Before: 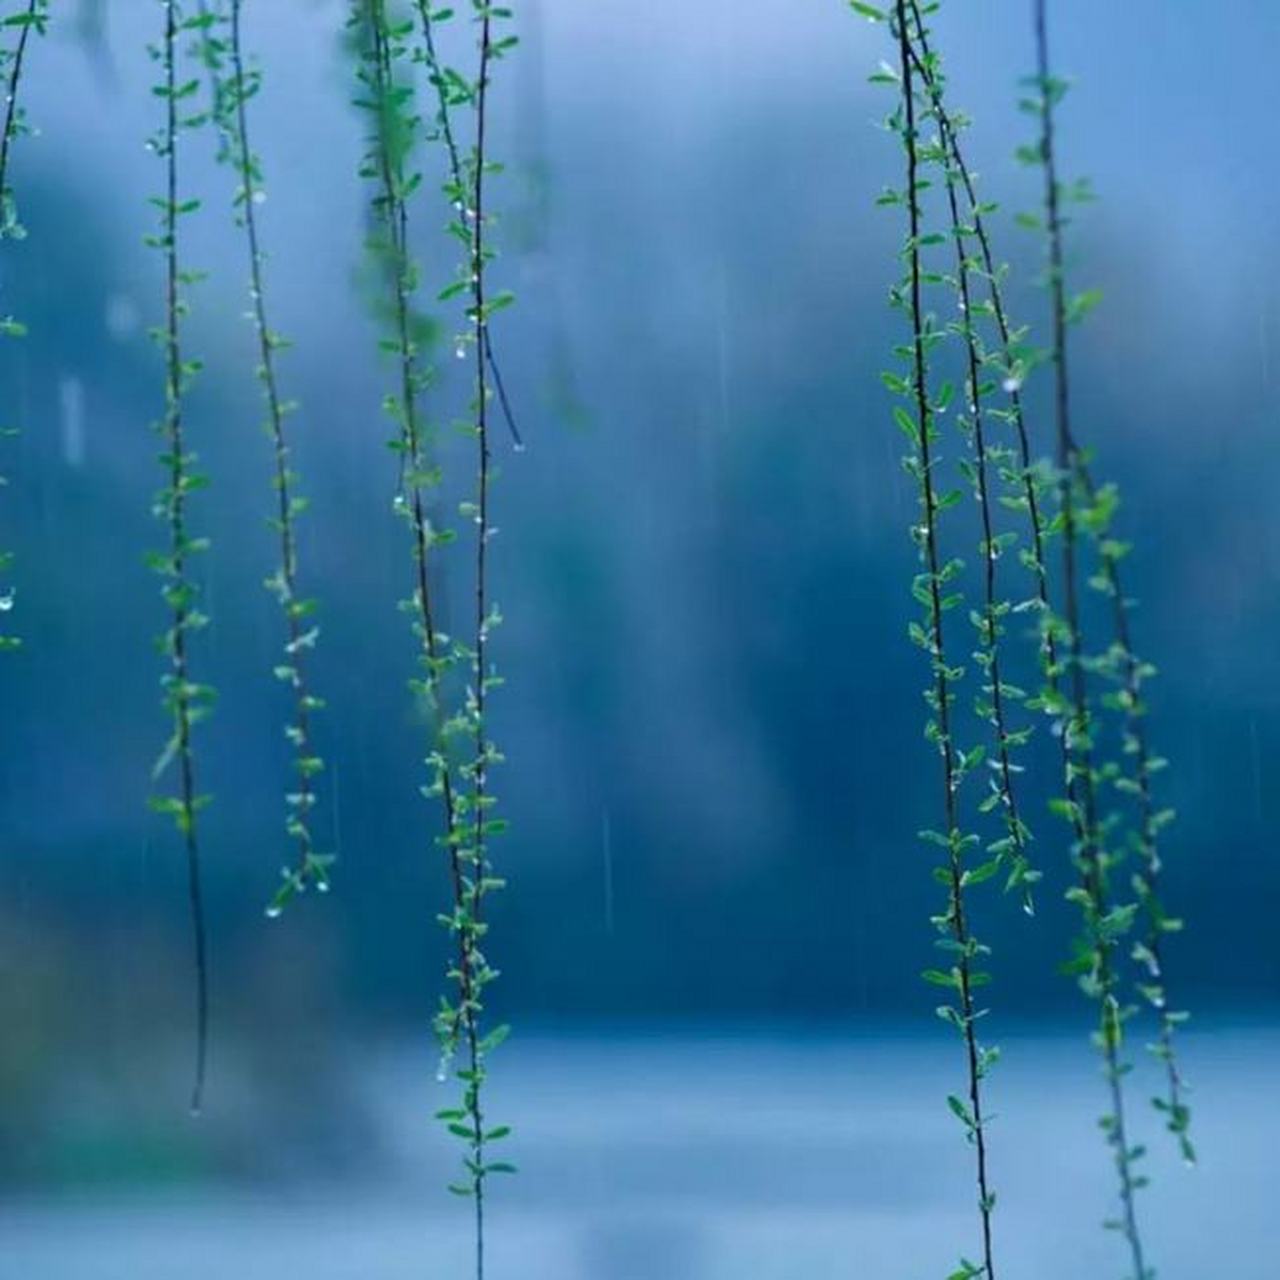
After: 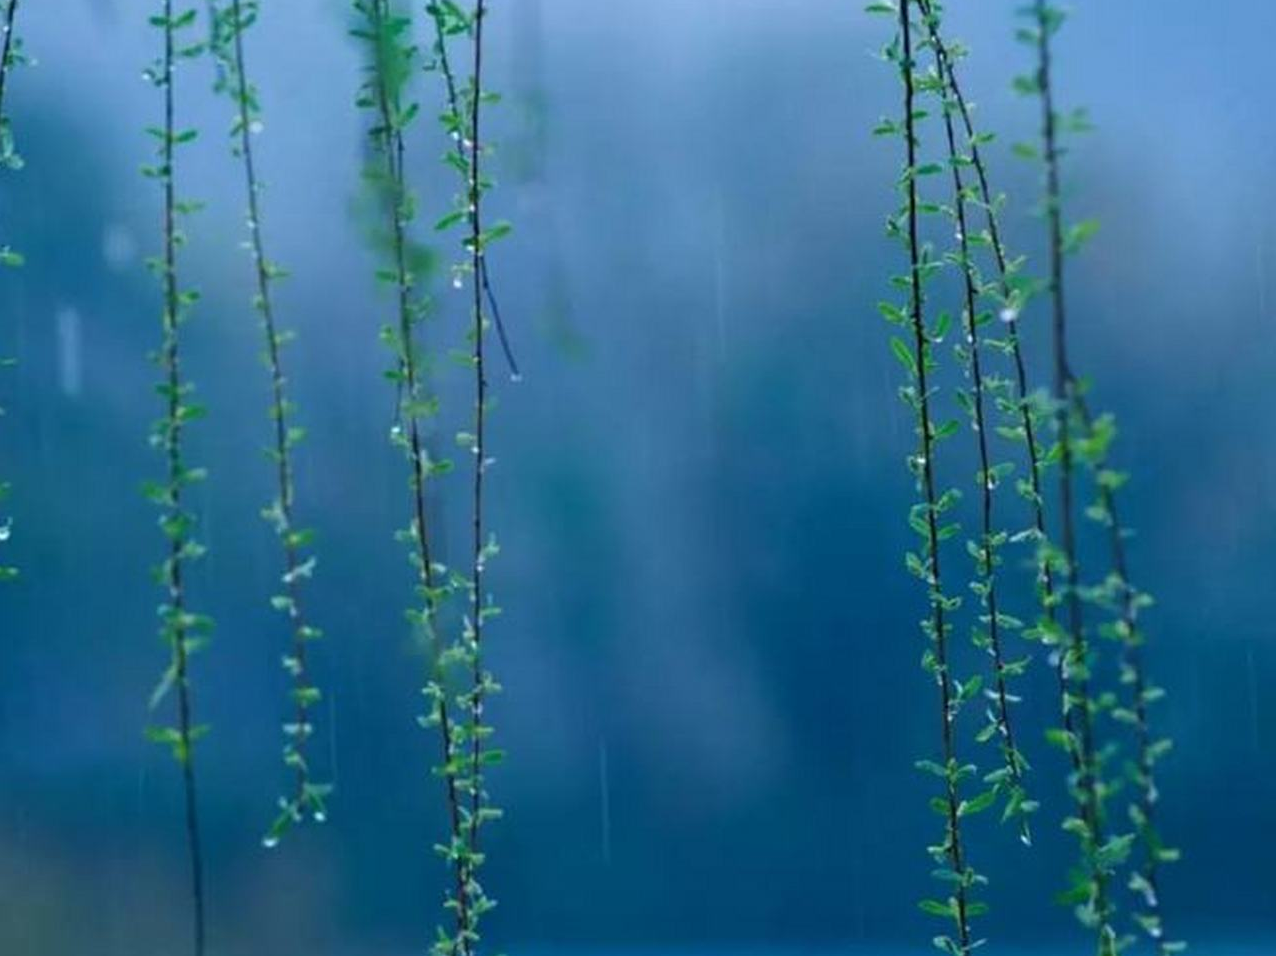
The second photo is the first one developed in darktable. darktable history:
crop: left 0.243%, top 5.521%, bottom 19.746%
